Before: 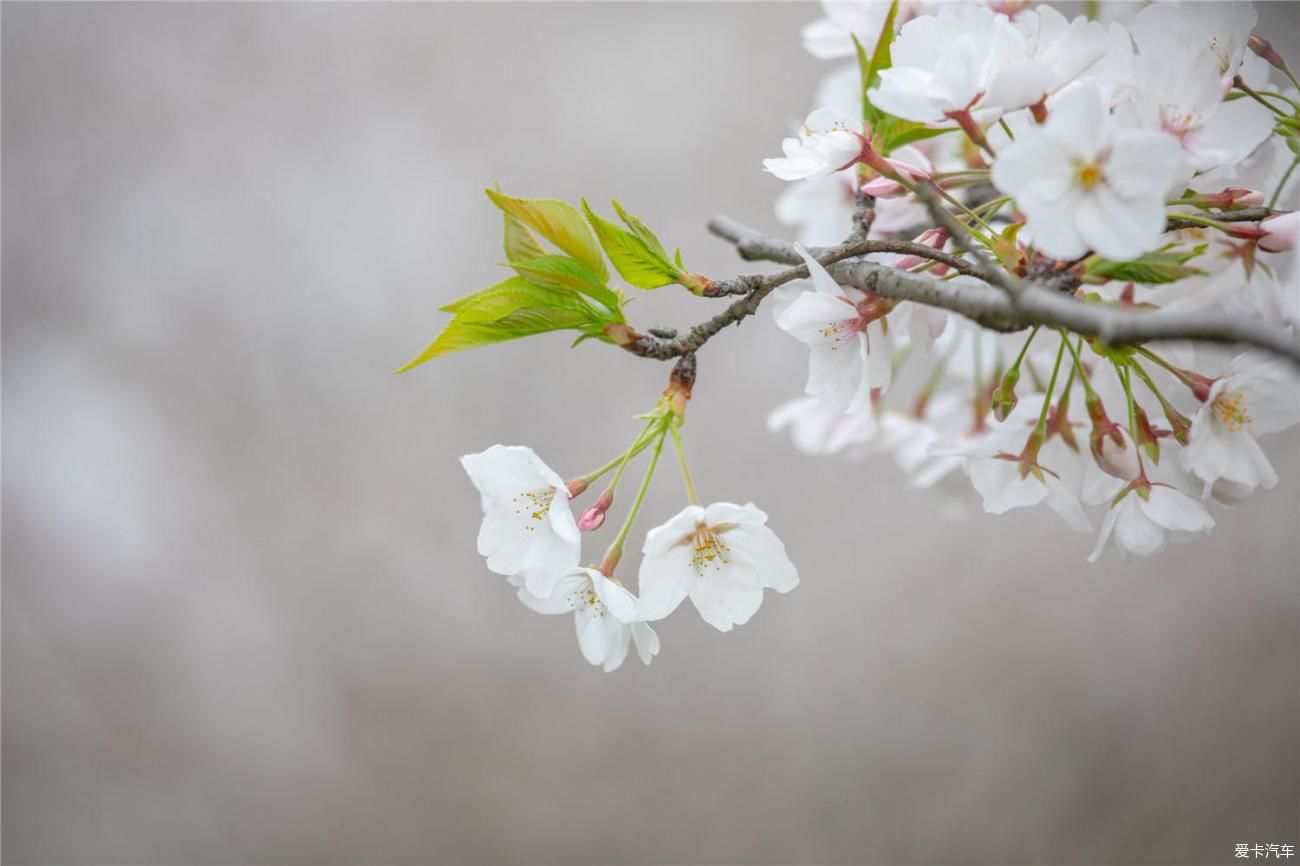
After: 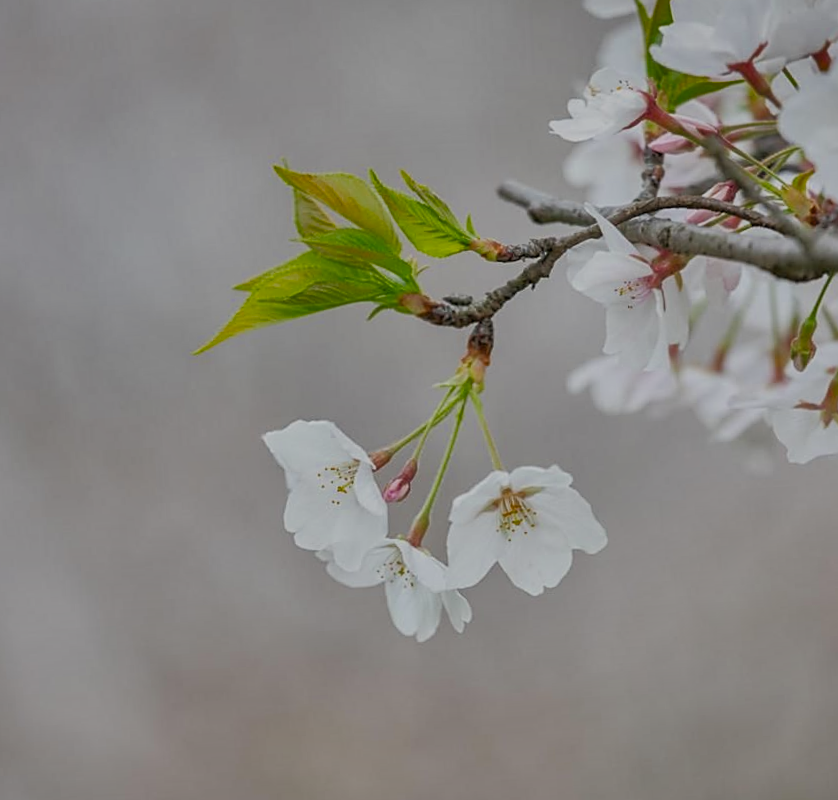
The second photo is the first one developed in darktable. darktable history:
filmic rgb: black relative exposure -7.65 EV, white relative exposure 4.56 EV, hardness 3.61
crop and rotate: left 14.292%, right 19.041%
sharpen: on, module defaults
rotate and perspective: rotation -3°, crop left 0.031, crop right 0.968, crop top 0.07, crop bottom 0.93
shadows and highlights: shadows 20.91, highlights -82.73, soften with gaussian
